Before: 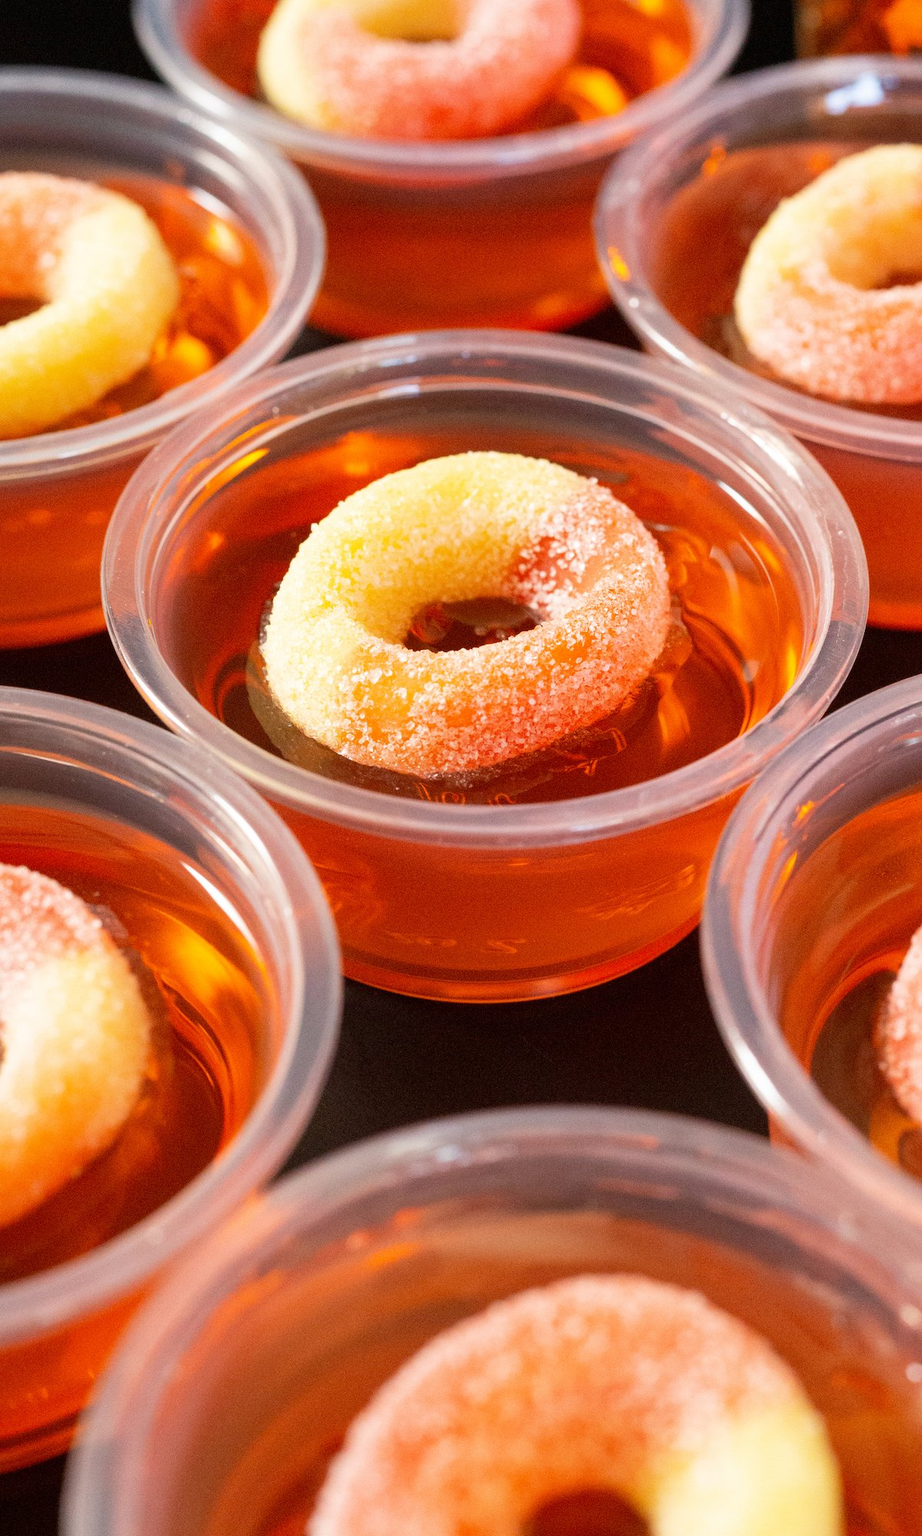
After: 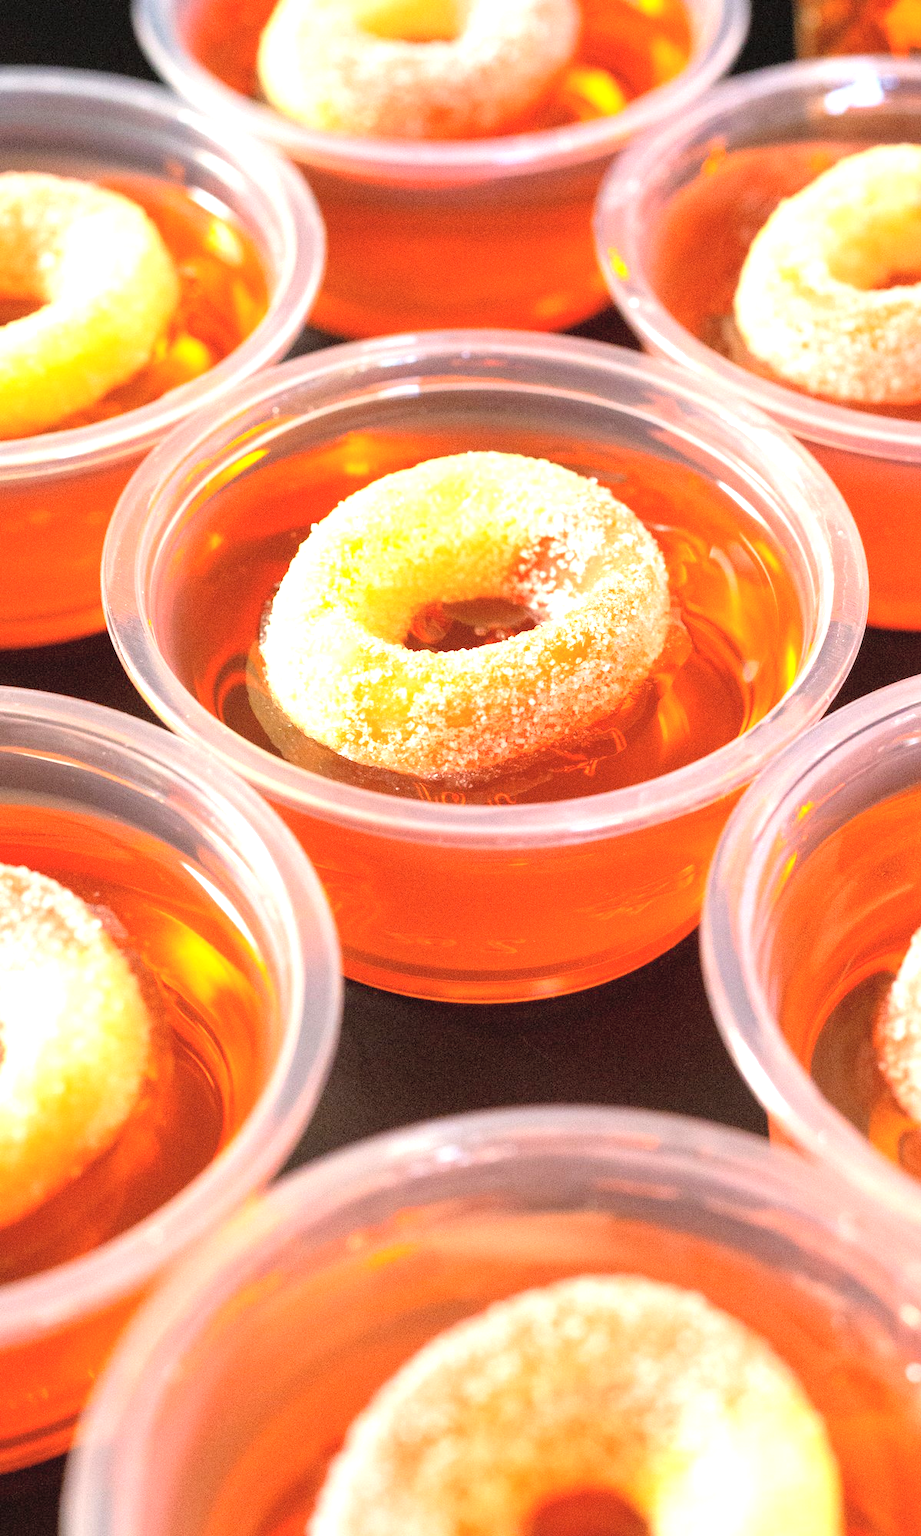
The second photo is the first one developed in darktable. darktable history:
exposure: black level correction 0, exposure 0.9 EV, compensate highlight preservation false
contrast brightness saturation: brightness 0.15
